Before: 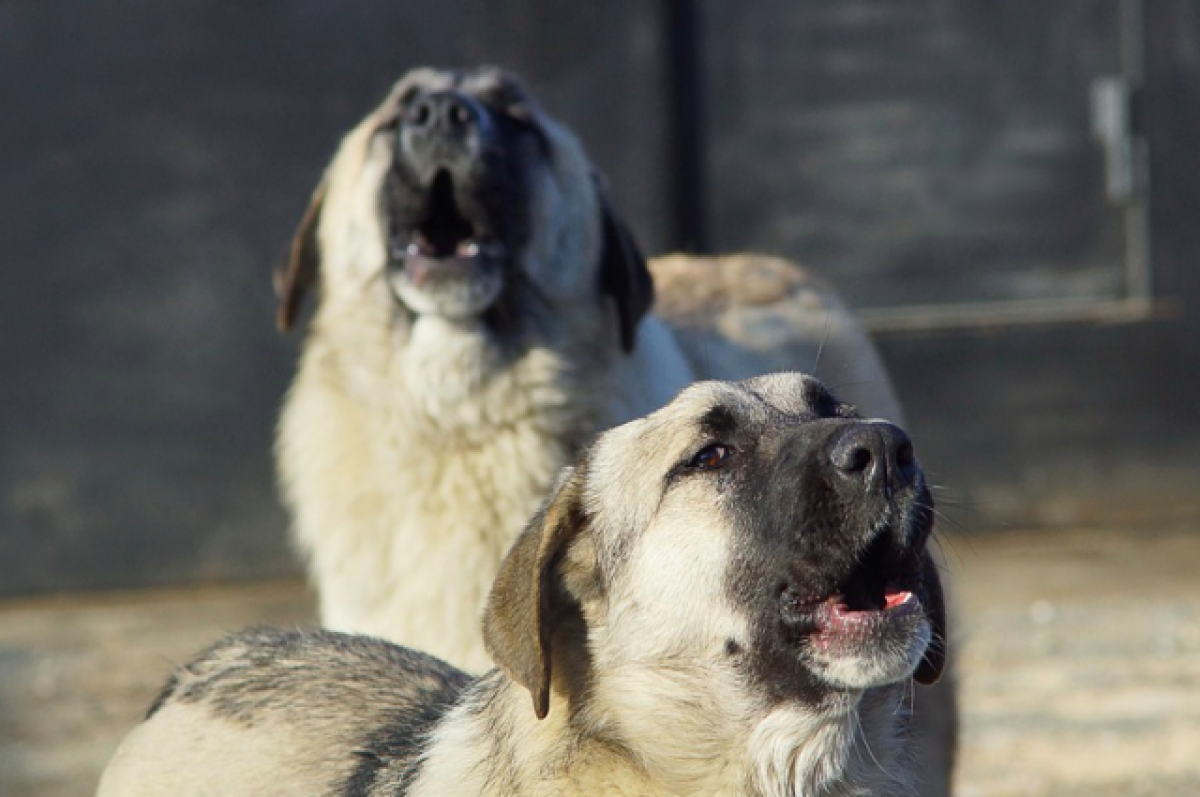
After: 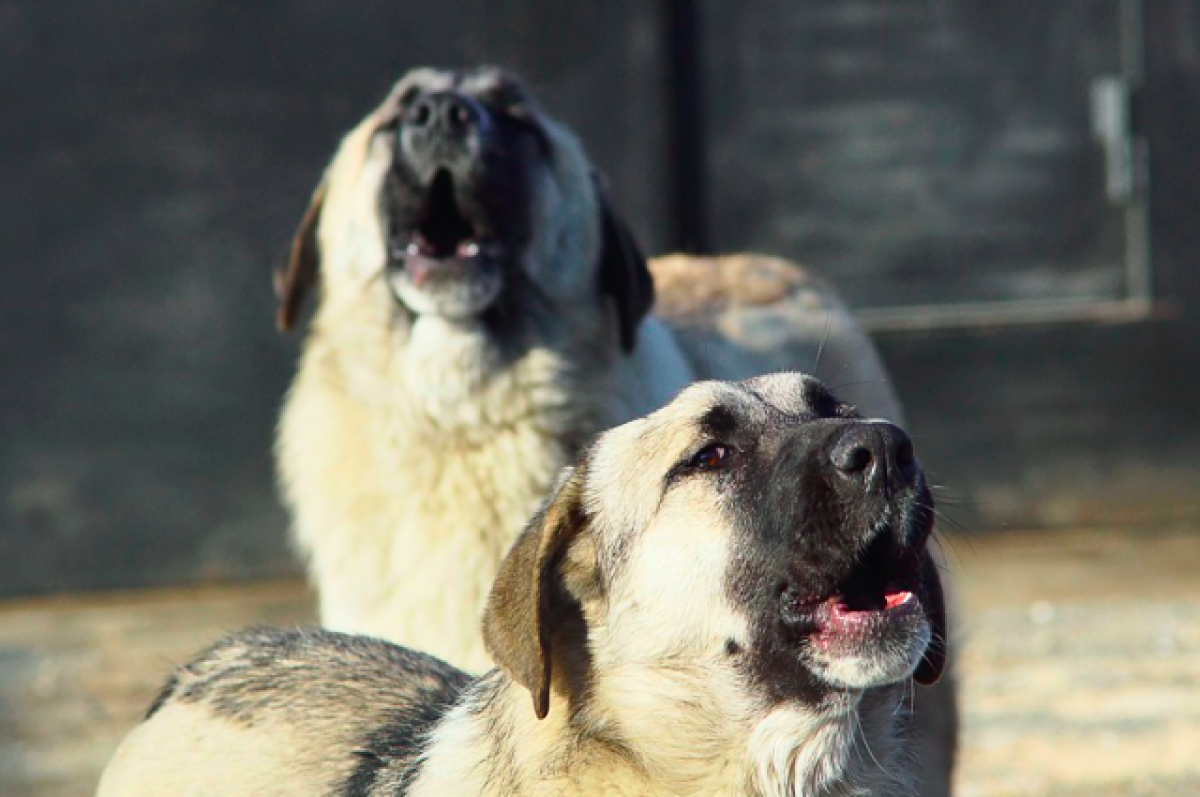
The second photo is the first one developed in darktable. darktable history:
tone curve: curves: ch0 [(0, 0.01) (0.037, 0.032) (0.131, 0.108) (0.275, 0.258) (0.483, 0.512) (0.61, 0.661) (0.696, 0.76) (0.792, 0.867) (0.911, 0.955) (0.997, 0.995)]; ch1 [(0, 0) (0.308, 0.268) (0.425, 0.383) (0.503, 0.502) (0.529, 0.543) (0.706, 0.754) (0.869, 0.907) (1, 1)]; ch2 [(0, 0) (0.228, 0.196) (0.336, 0.315) (0.399, 0.403) (0.485, 0.487) (0.502, 0.502) (0.525, 0.523) (0.545, 0.552) (0.587, 0.61) (0.636, 0.654) (0.711, 0.729) (0.855, 0.87) (0.998, 0.977)], color space Lab, independent channels, preserve colors none
